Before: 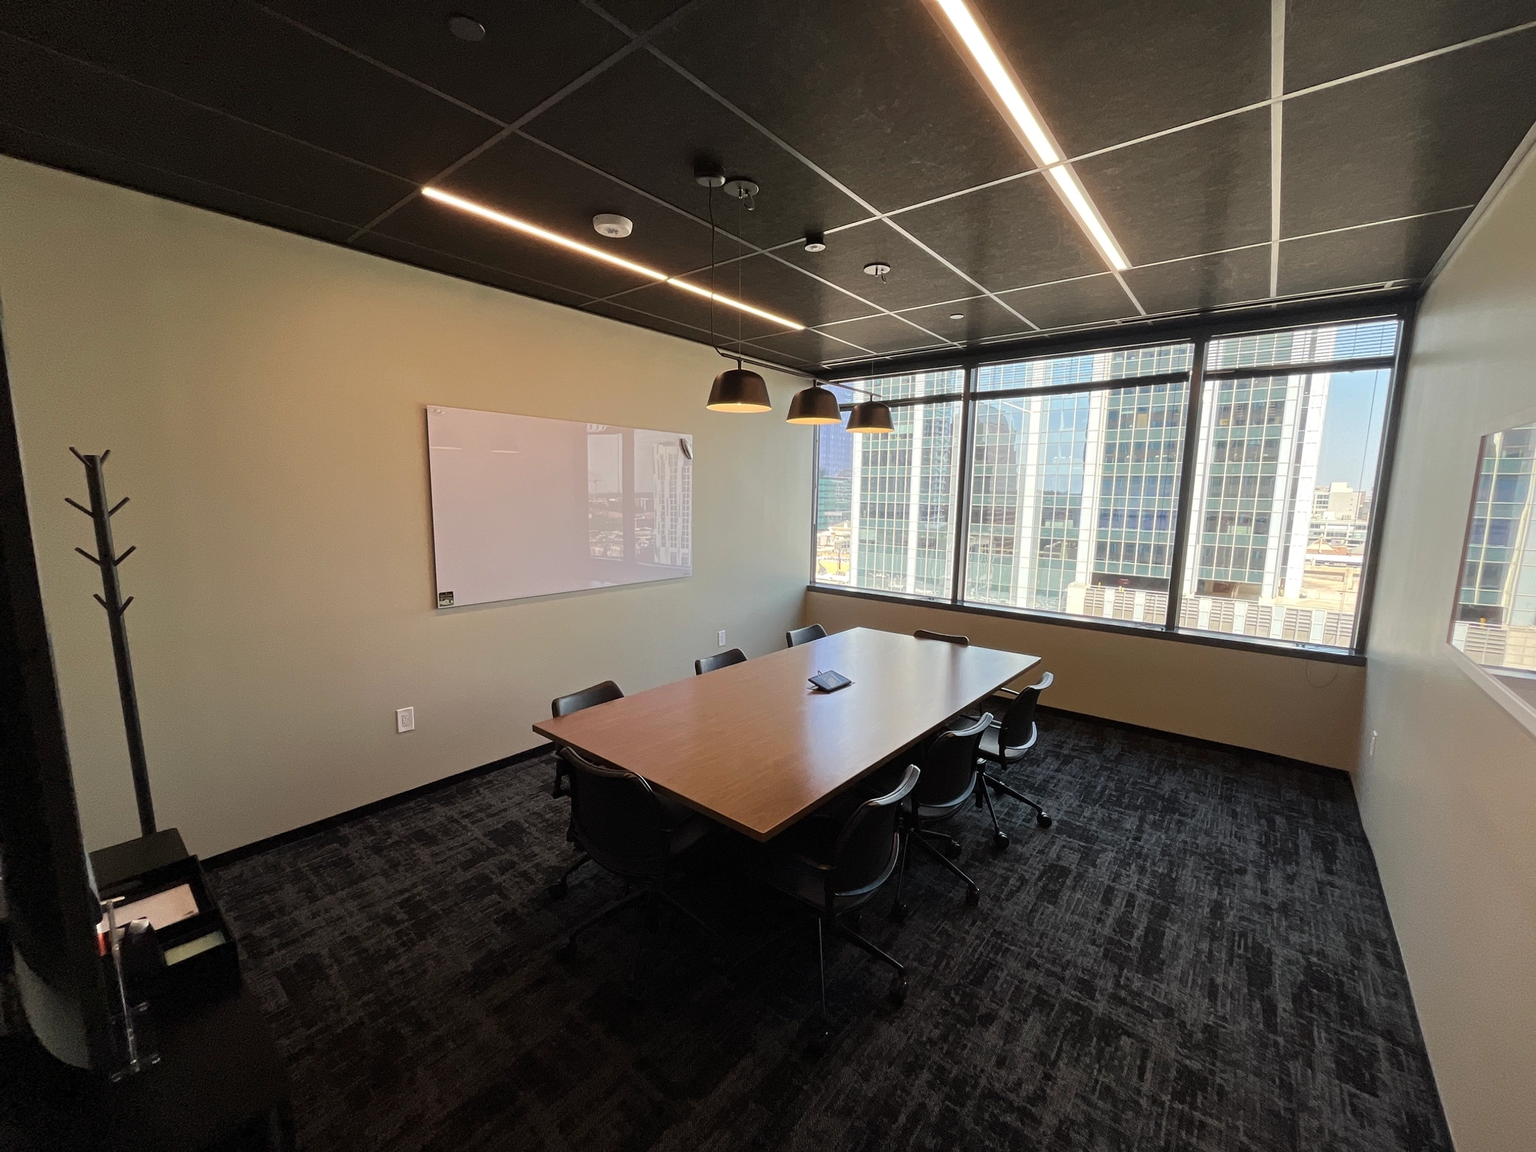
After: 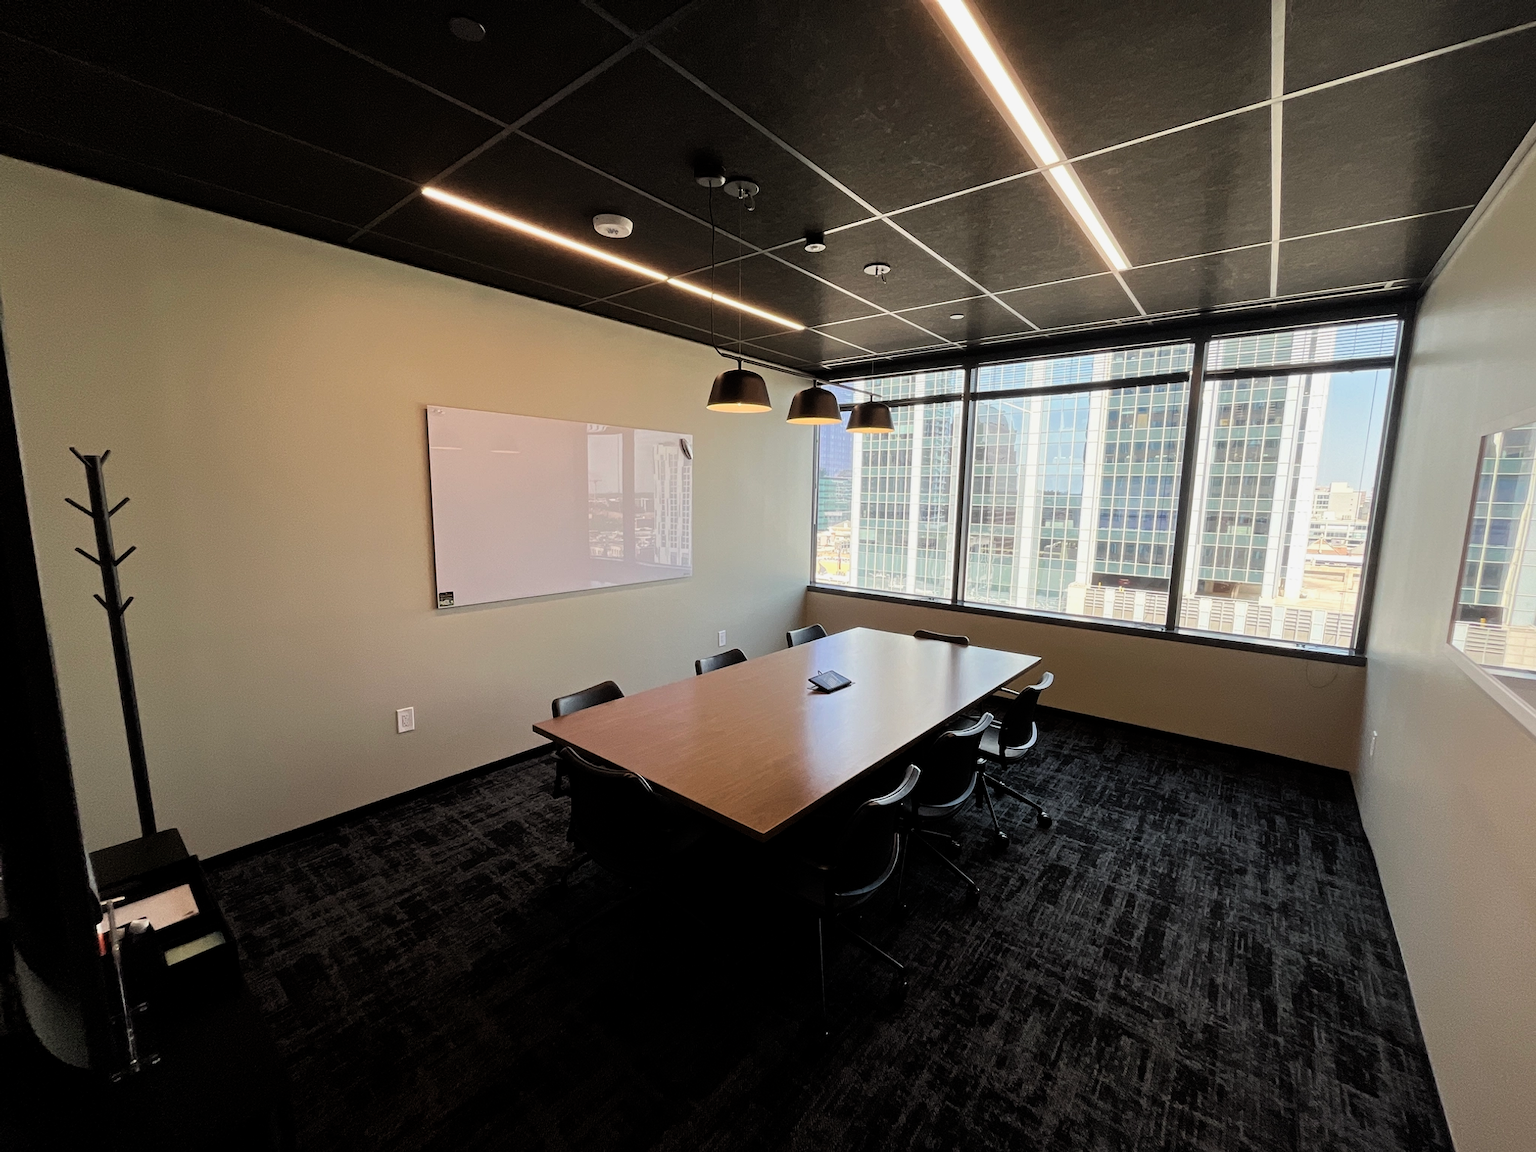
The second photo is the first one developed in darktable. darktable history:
filmic rgb: middle gray luminance 21.8%, black relative exposure -14.05 EV, white relative exposure 2.96 EV, target black luminance 0%, hardness 8.76, latitude 60.19%, contrast 1.208, highlights saturation mix 4.99%, shadows ↔ highlights balance 40.82%
